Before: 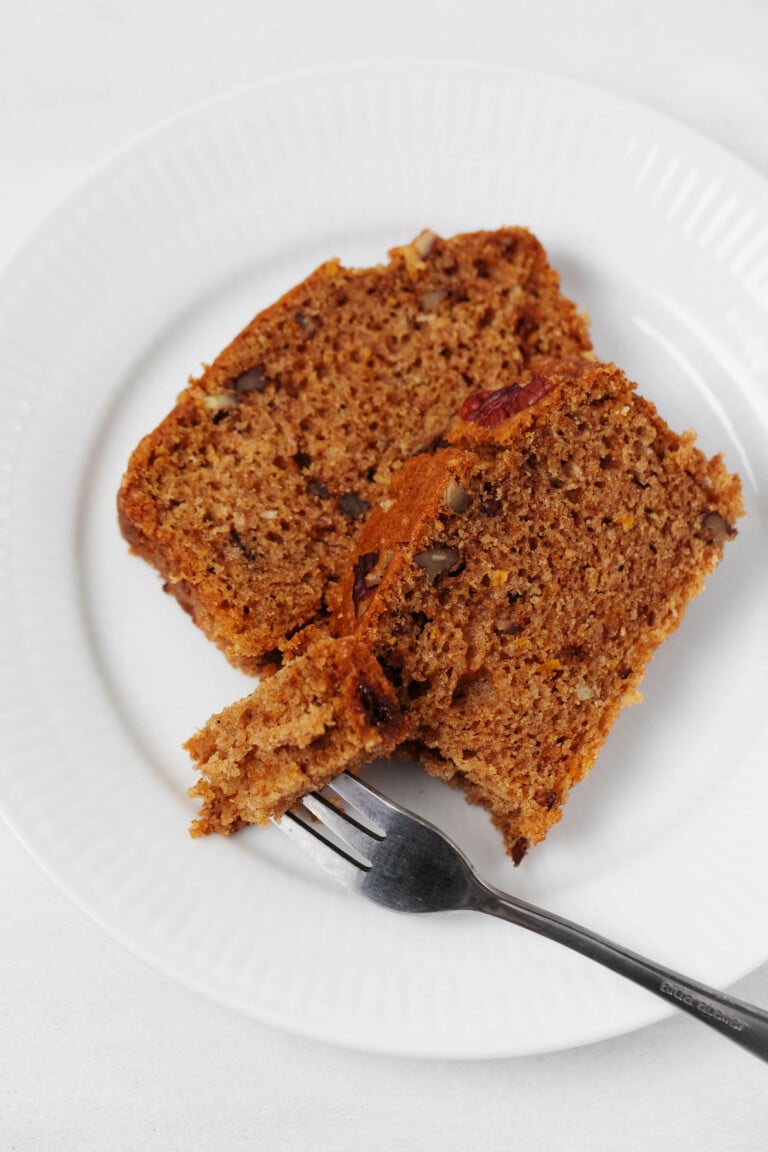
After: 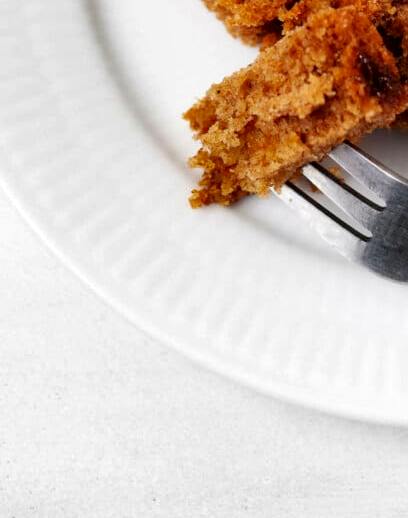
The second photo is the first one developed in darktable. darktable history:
crop and rotate: top 54.756%, right 46.828%, bottom 0.225%
contrast brightness saturation: contrast -0.021, brightness -0.008, saturation 0.04
exposure: black level correction 0.005, exposure 0.279 EV, compensate highlight preservation false
shadows and highlights: highlights color adjustment 40%, soften with gaussian
